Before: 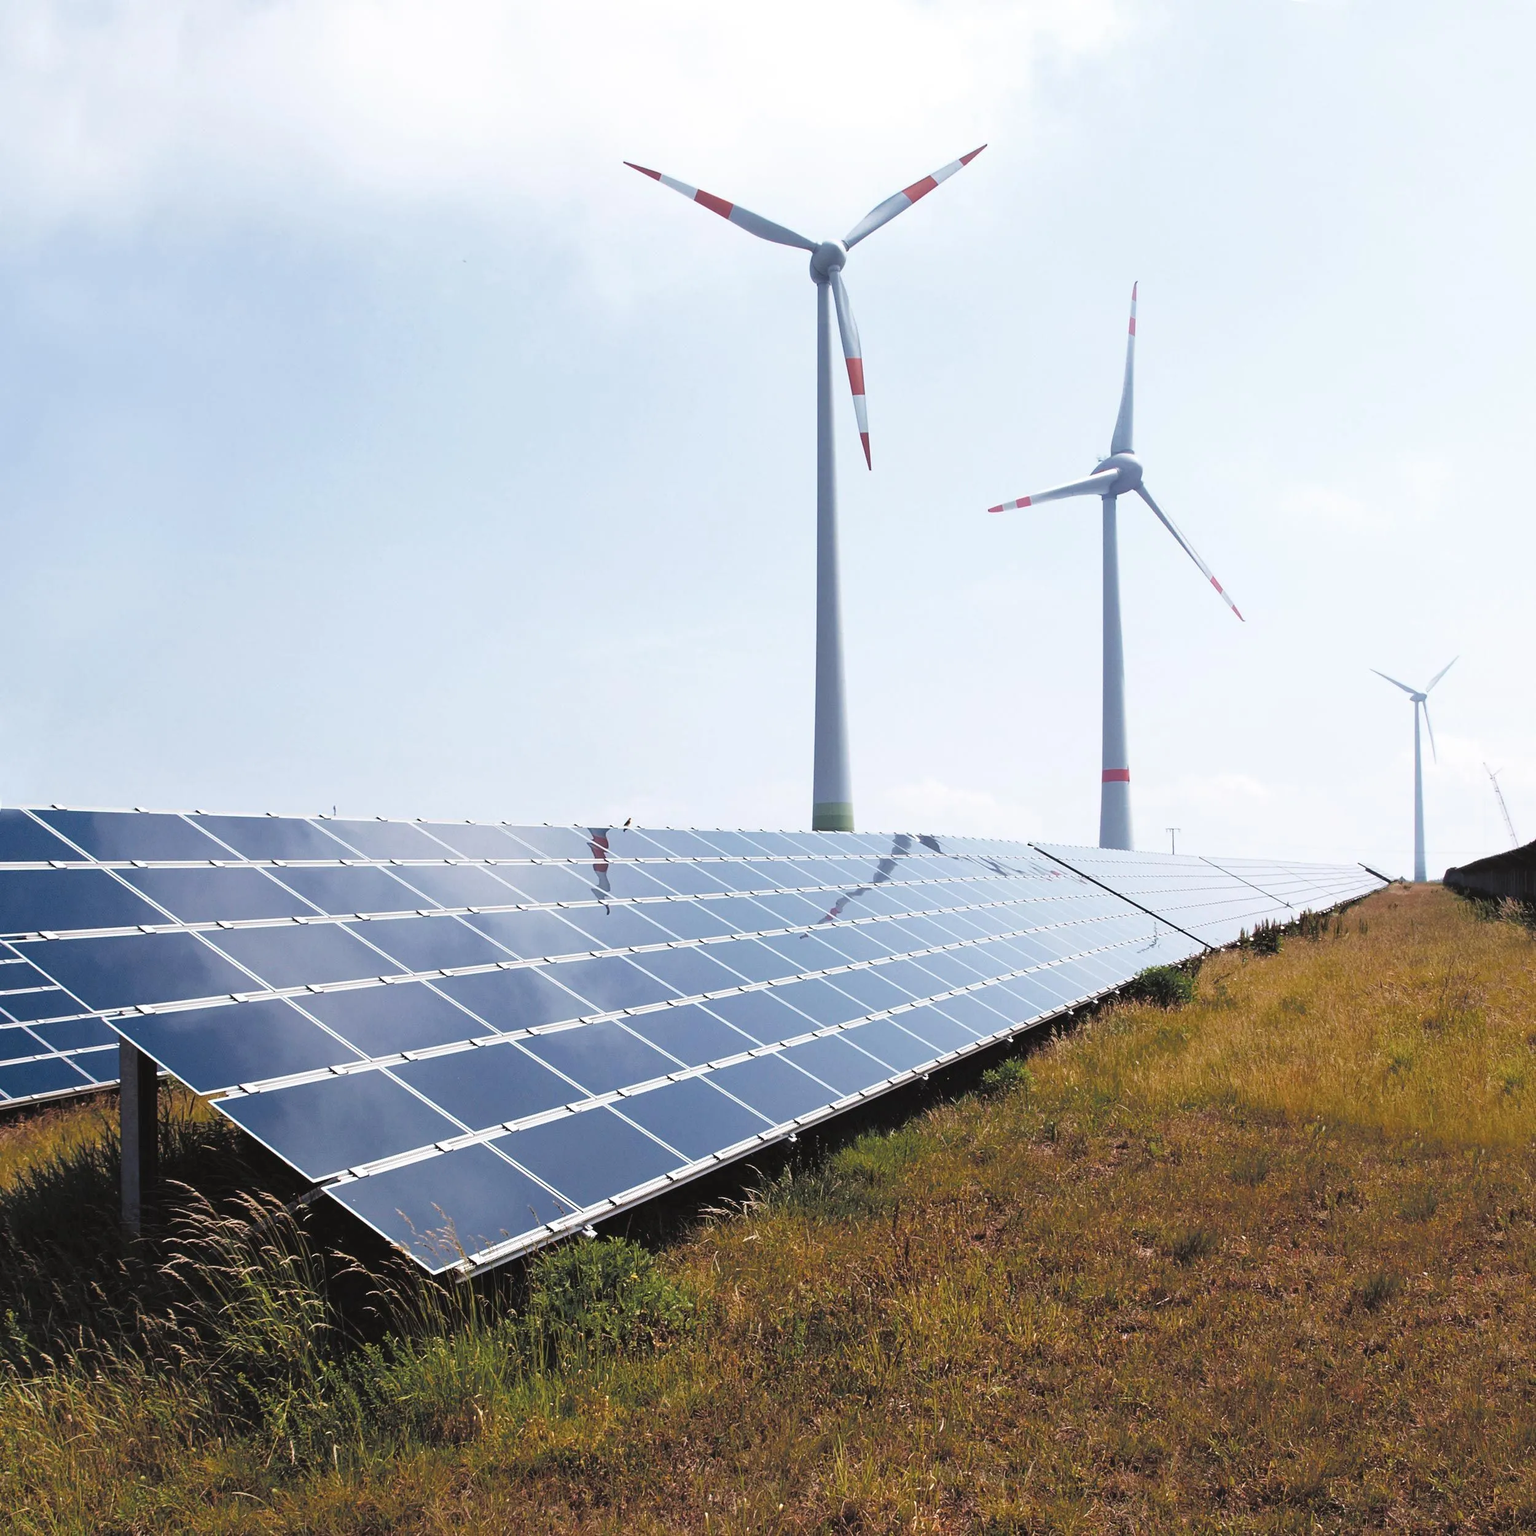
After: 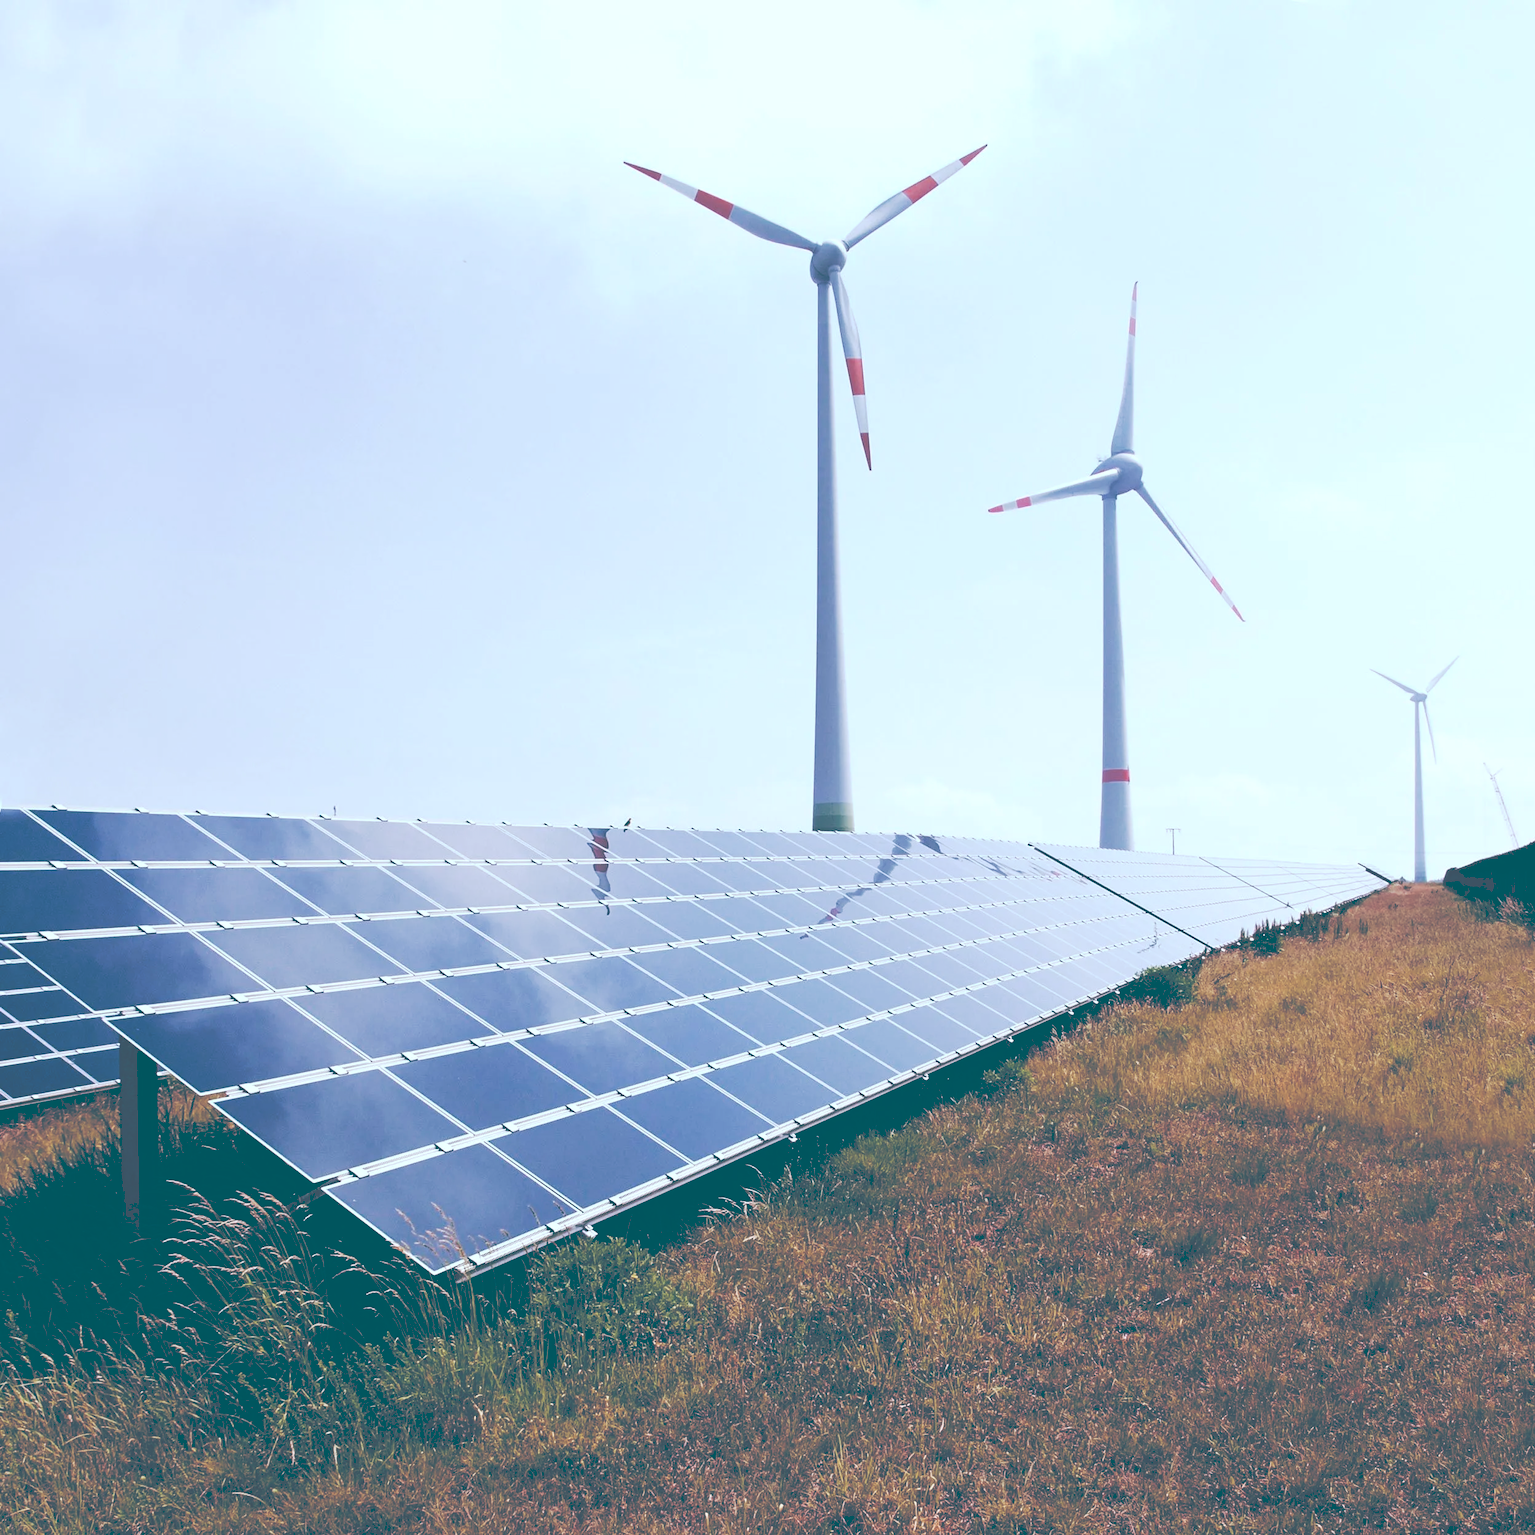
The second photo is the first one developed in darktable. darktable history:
tone curve: curves: ch0 [(0, 0) (0.003, 0.319) (0.011, 0.319) (0.025, 0.319) (0.044, 0.323) (0.069, 0.324) (0.1, 0.328) (0.136, 0.329) (0.177, 0.337) (0.224, 0.351) (0.277, 0.373) (0.335, 0.413) (0.399, 0.458) (0.468, 0.533) (0.543, 0.617) (0.623, 0.71) (0.709, 0.783) (0.801, 0.849) (0.898, 0.911) (1, 1)], preserve colors none
color look up table: target L [97.81, 83.56, 80.87, 76.84, 67.56, 63.32, 58.37, 51.36, 45.49, 23.32, 201.49, 89.4, 74.45, 74.7, 63.71, 62.06, 56.99, 40.57, 47.43, 37.3, 29.94, 29.92, 22.25, 13.78, 10.38, 91.9, 81.12, 74.64, 68.14, 63.23, 61.56, 62.66, 56.83, 44.03, 42.87, 44.64, 37.81, 39.27, 31.74, 33.65, 17.37, 14.37, 12.29, 99.09, 77.55, 66.65, 60.51, 42.81, 32.42], target a [-28.03, -44.25, -66.28, -12.15, -44.54, -12.22, -39.95, -24.56, -41.76, -60.4, 0, 8.37, 4.678, 23.92, 48.26, 13.99, 57.12, 64.36, 25.9, 2.087, 21.58, -2.724, 28.58, -37.02, -26.54, 13.05, 6.149, 31.24, 52.35, -0.275, 9.967, 56.37, 32.7, 27.27, 10.42, 21.99, 54.86, 56.13, 1.693, 31.77, -45.51, -35.67, -26.26, -13.85, -27.31, -10.69, -20.55, -28.6, -7.738], target b [76.29, -2.477, 57.48, -11.99, 21.04, 15.16, 37.08, 30.25, 7.692, -14.5, -0.001, 6.166, 56.19, 41.5, 1.358, 17.28, 40.87, 5.923, 23.4, -3.027, -5.698, -1.87, -11.74, -27.38, -32.99, -15.62, -34.98, -46.97, -40.69, -10.71, -34.11, -66.59, -75.92, -13.42, -66.52, -37.94, -20.58, -61.65, -18.31, -83.05, -26.35, -35.87, -47.04, -4.417, -27.33, -53.31, -29.05, -15.74, -39.13], num patches 49
